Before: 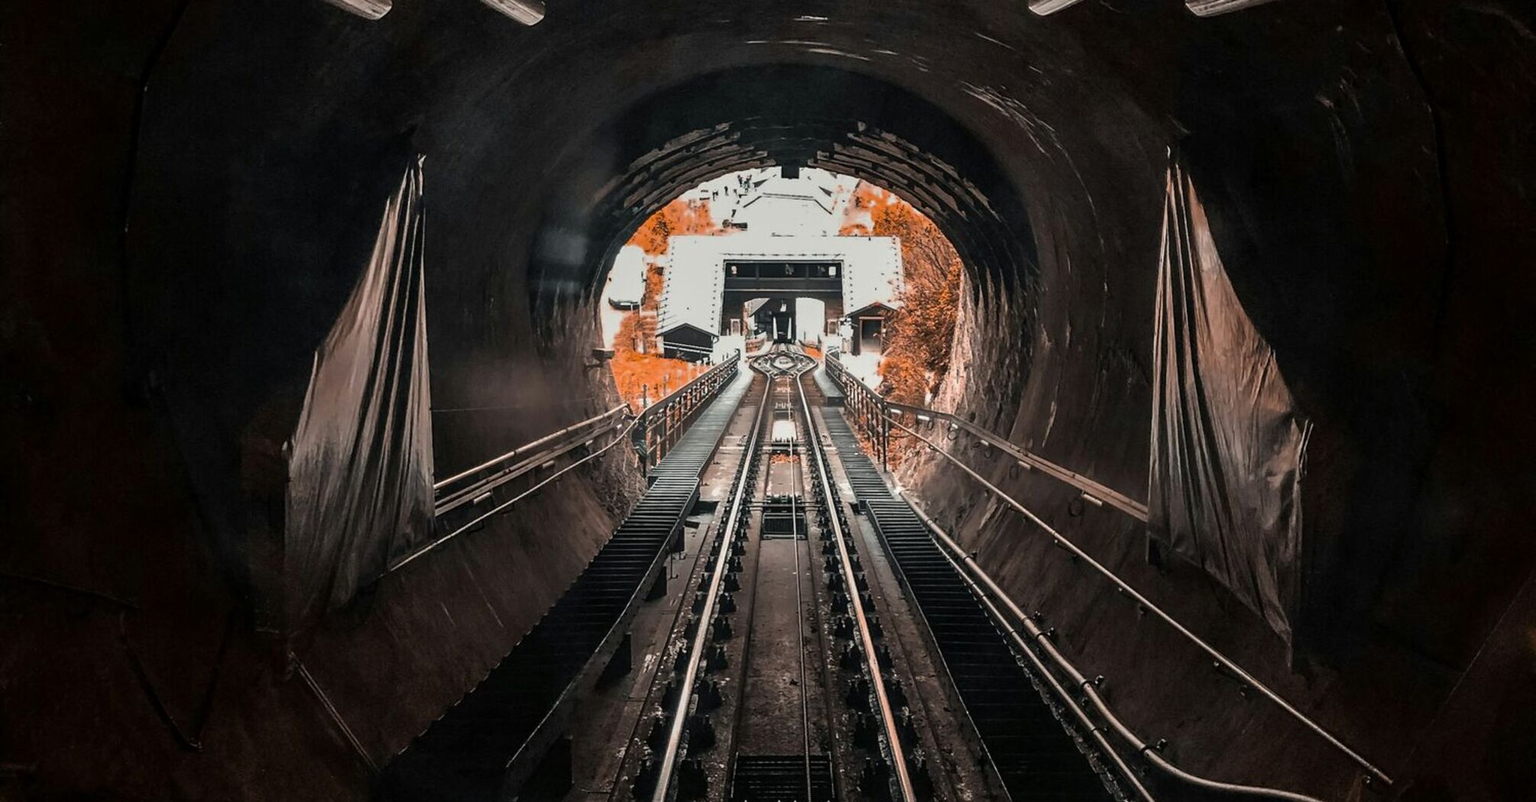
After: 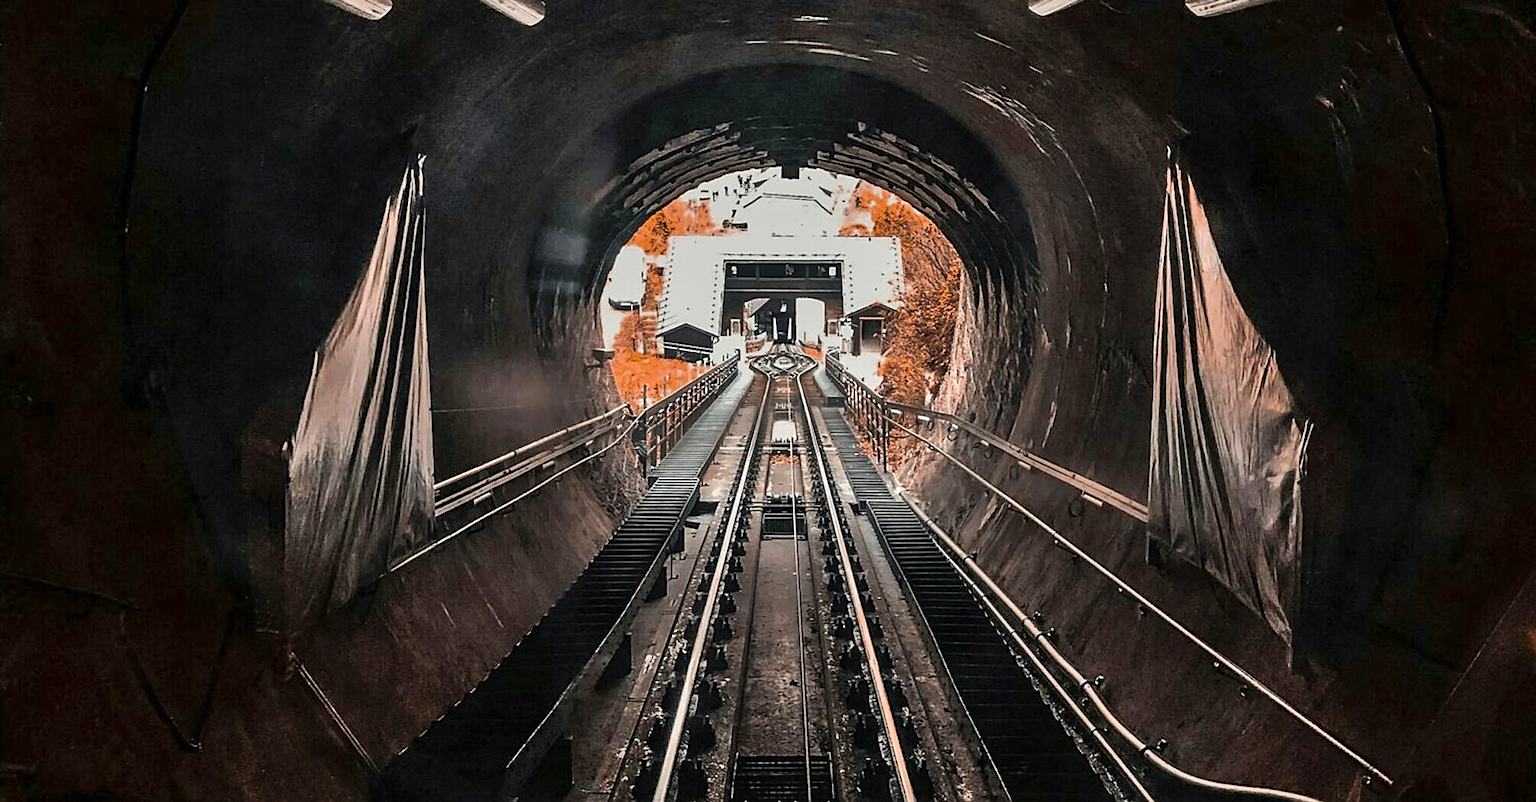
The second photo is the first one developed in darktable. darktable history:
shadows and highlights: low approximation 0.01, soften with gaussian
sharpen: amount 0.538
